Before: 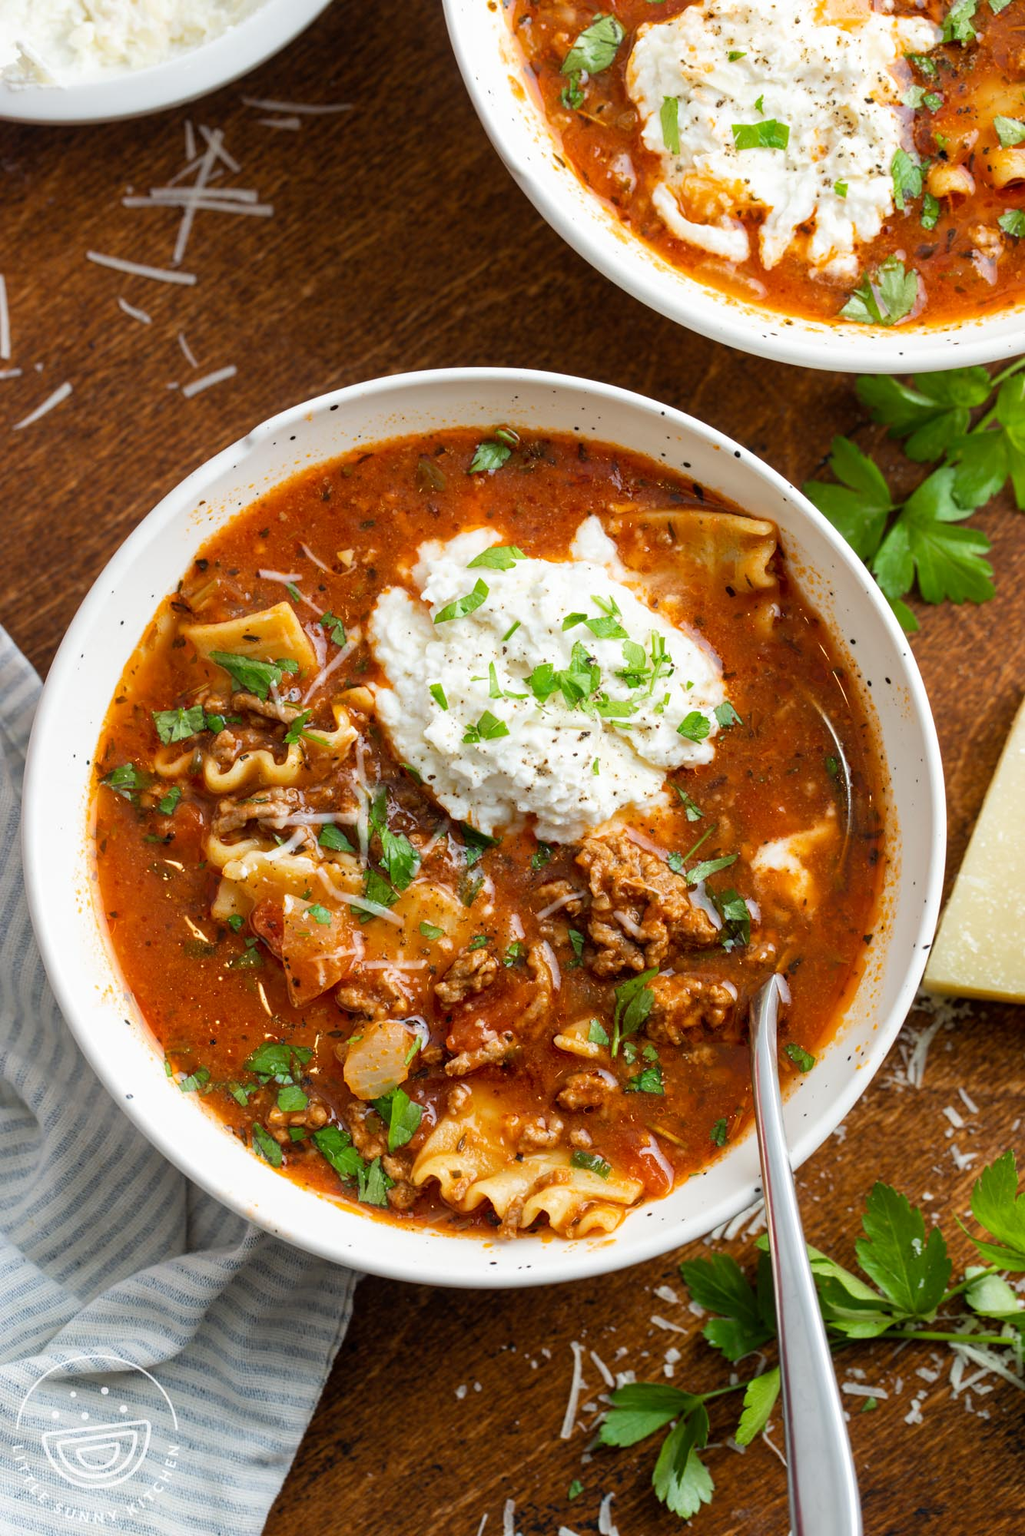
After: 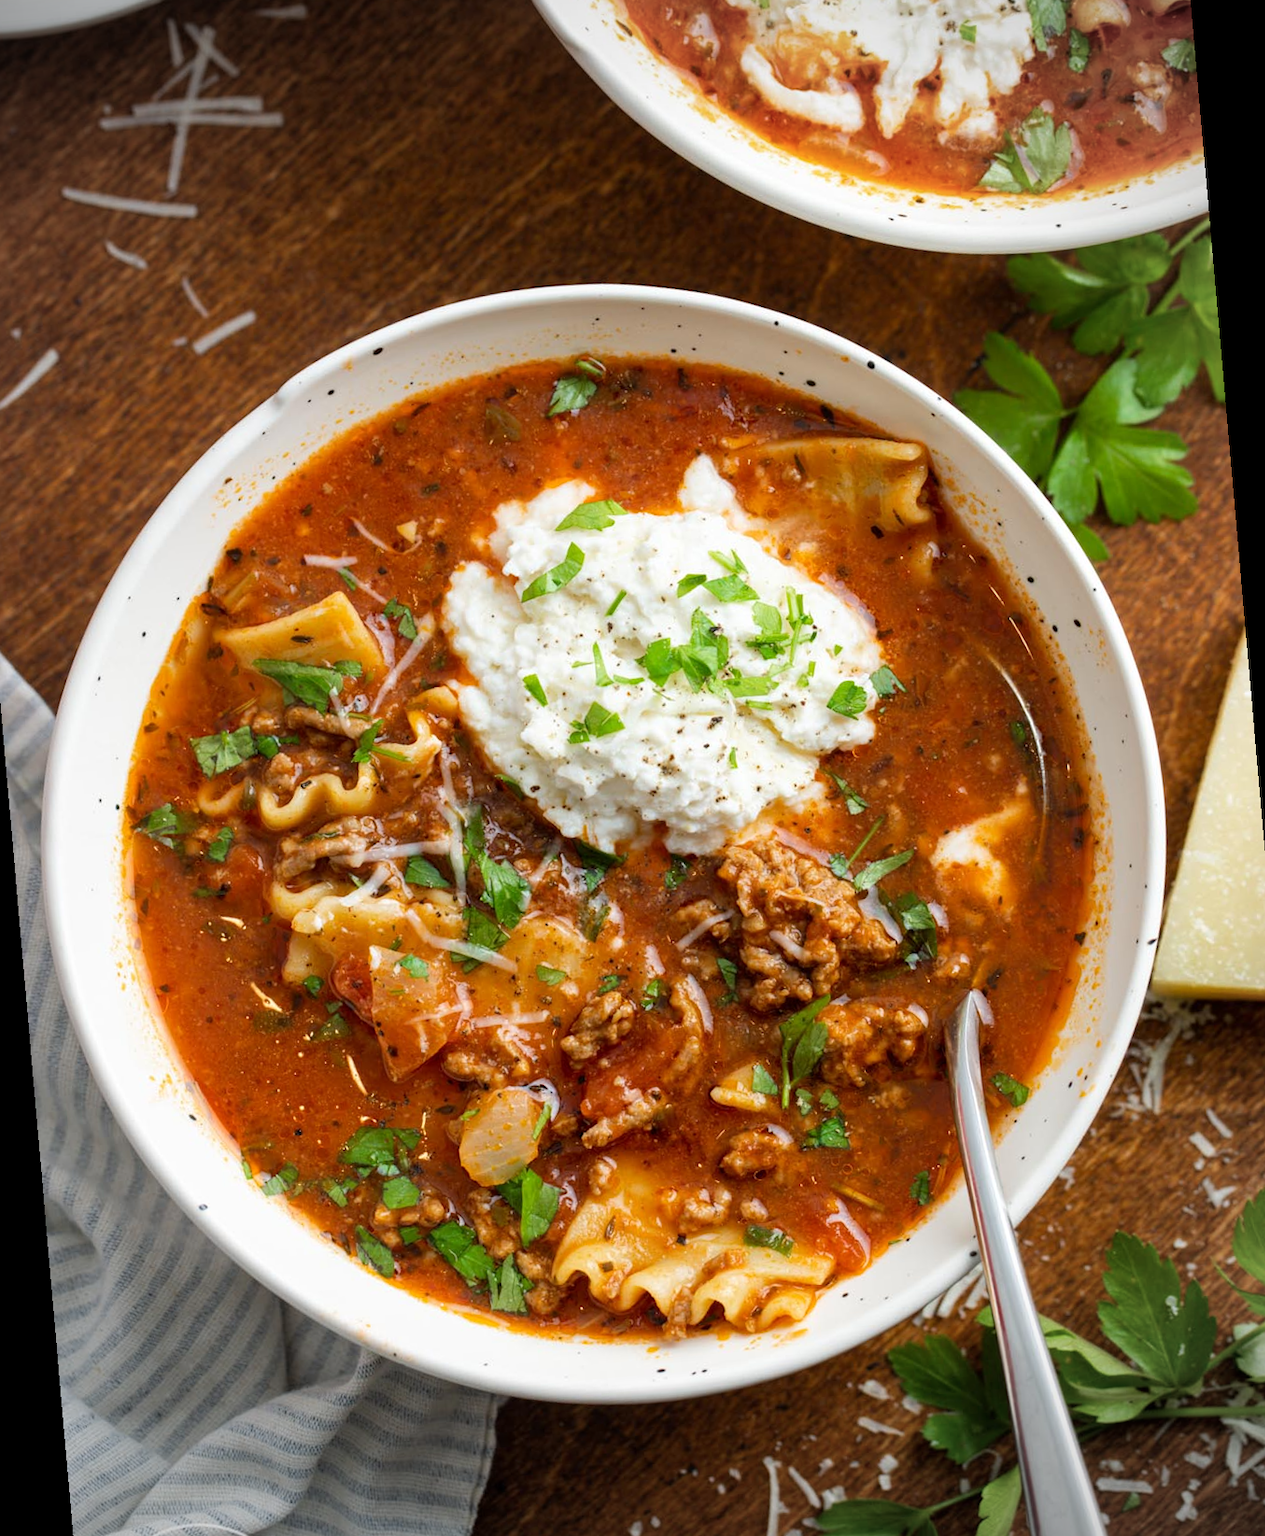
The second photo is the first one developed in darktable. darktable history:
vignetting: unbound false
rotate and perspective: rotation -5°, crop left 0.05, crop right 0.952, crop top 0.11, crop bottom 0.89
